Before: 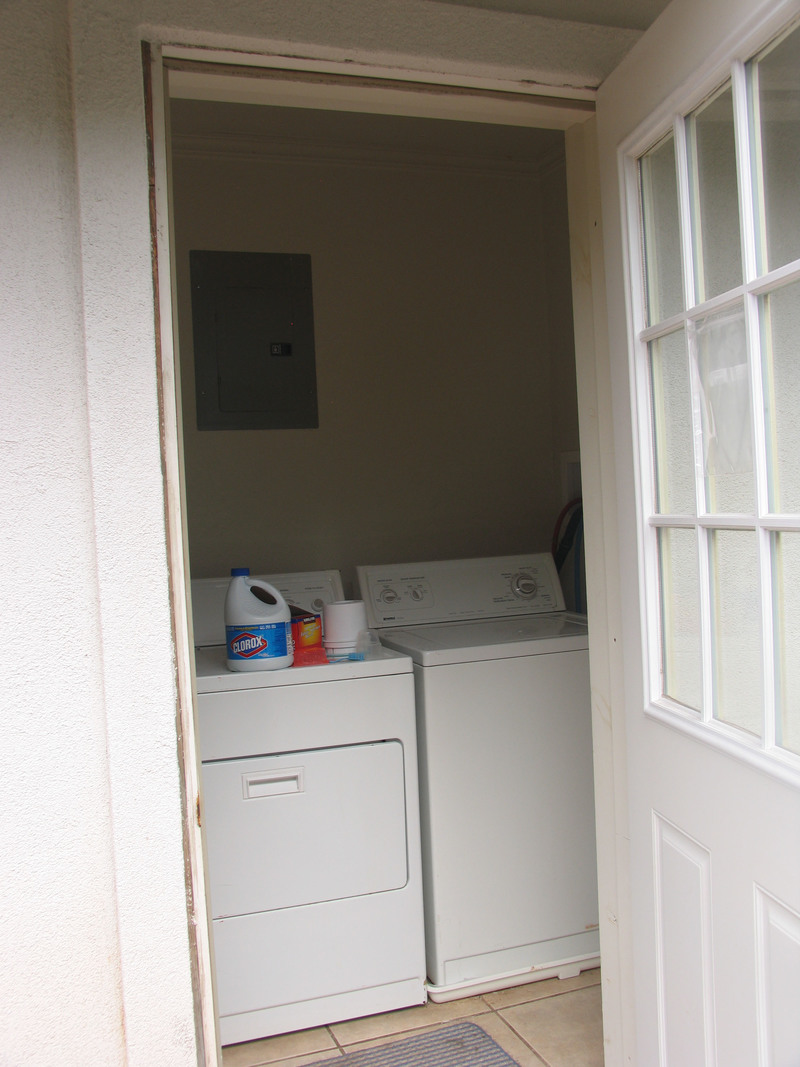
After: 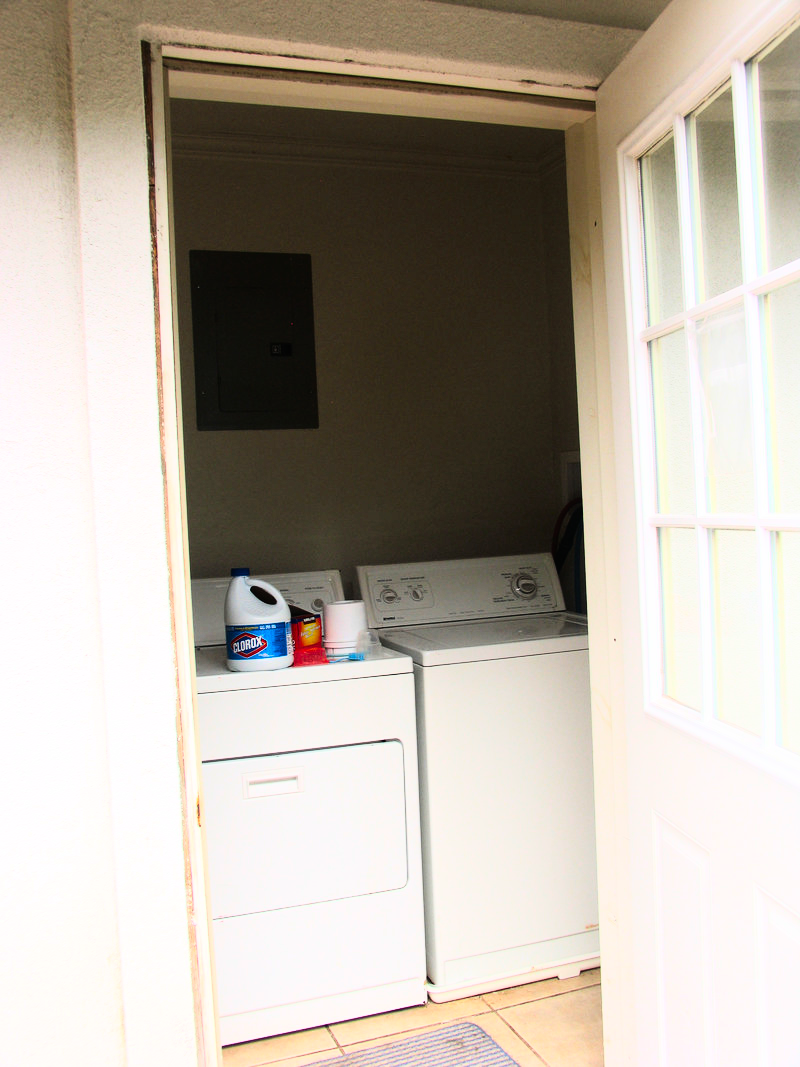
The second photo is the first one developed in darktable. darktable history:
rgb curve: curves: ch0 [(0, 0) (0.21, 0.15) (0.24, 0.21) (0.5, 0.75) (0.75, 0.96) (0.89, 0.99) (1, 1)]; ch1 [(0, 0.02) (0.21, 0.13) (0.25, 0.2) (0.5, 0.67) (0.75, 0.9) (0.89, 0.97) (1, 1)]; ch2 [(0, 0.02) (0.21, 0.13) (0.25, 0.2) (0.5, 0.67) (0.75, 0.9) (0.89, 0.97) (1, 1)], compensate middle gray true
contrast brightness saturation: brightness -0.02, saturation 0.35
